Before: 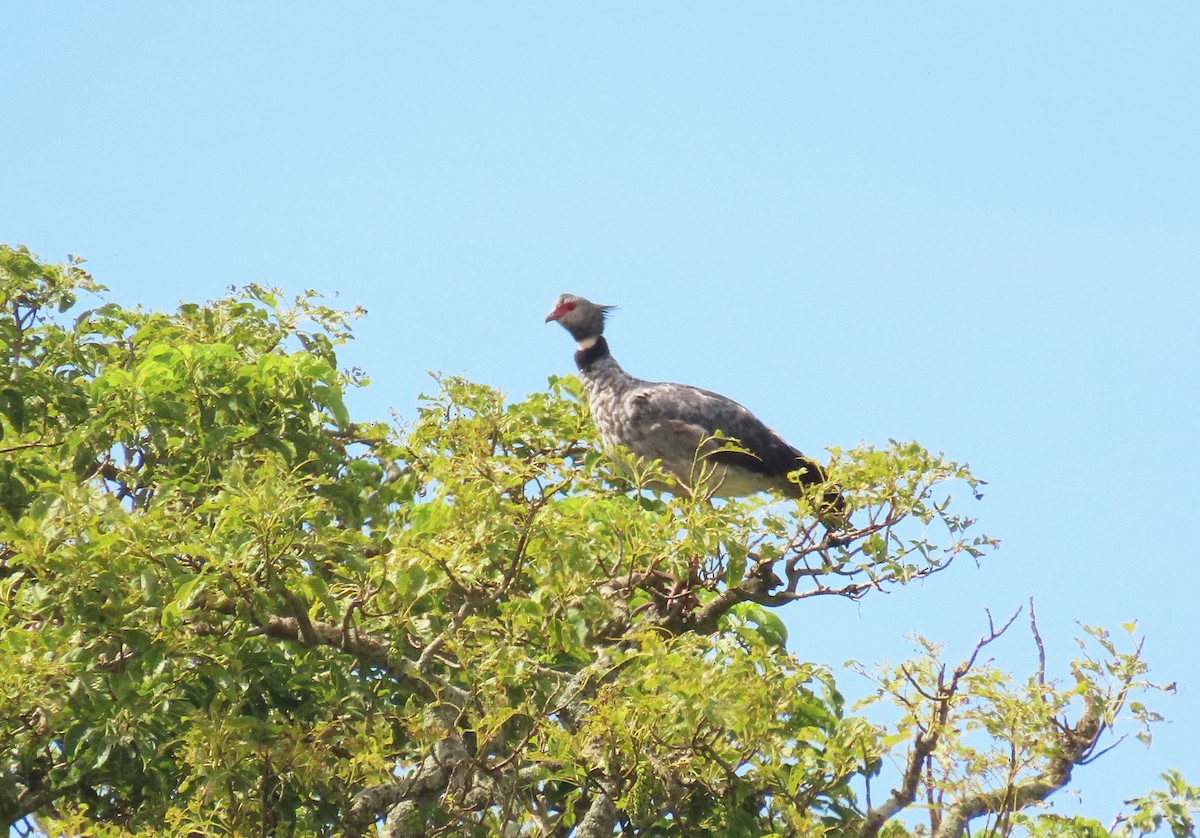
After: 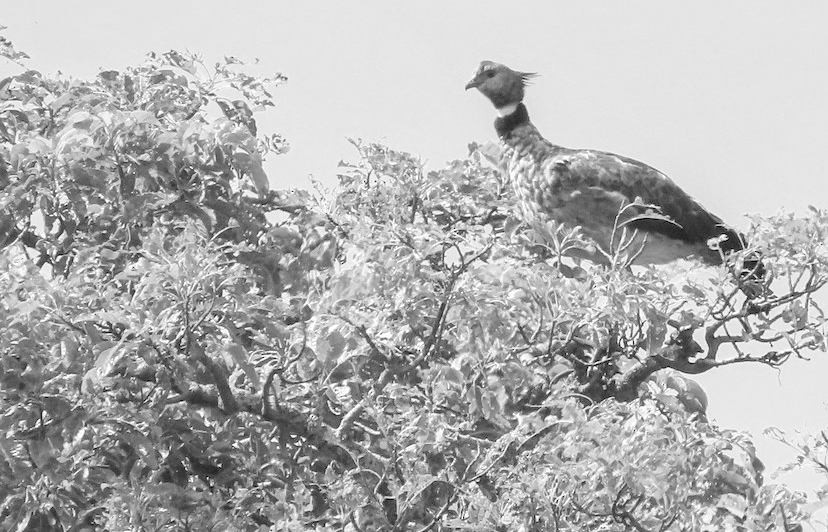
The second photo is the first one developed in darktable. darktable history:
local contrast: on, module defaults
contrast brightness saturation: brightness 0.142
color zones: curves: ch1 [(0, -0.014) (0.143, -0.013) (0.286, -0.013) (0.429, -0.016) (0.571, -0.019) (0.714, -0.015) (0.857, 0.002) (1, -0.014)]
sharpen: amount 0.203
crop: left 6.737%, top 27.846%, right 24.253%, bottom 8.621%
